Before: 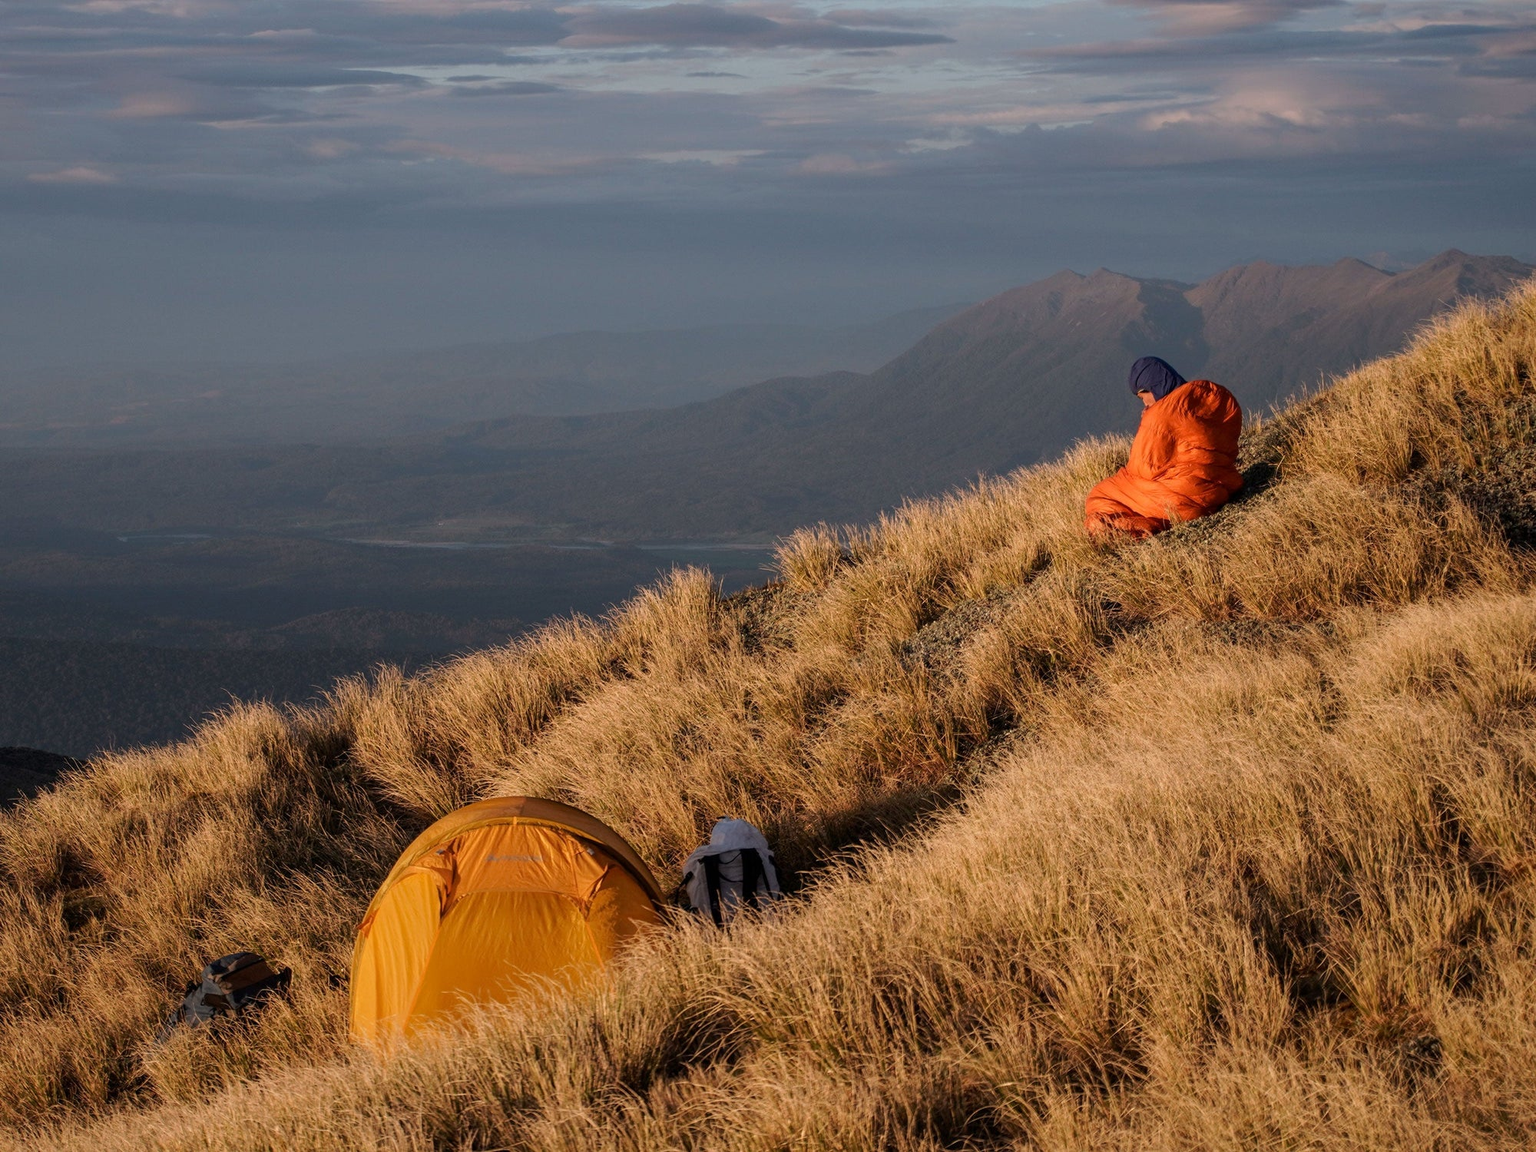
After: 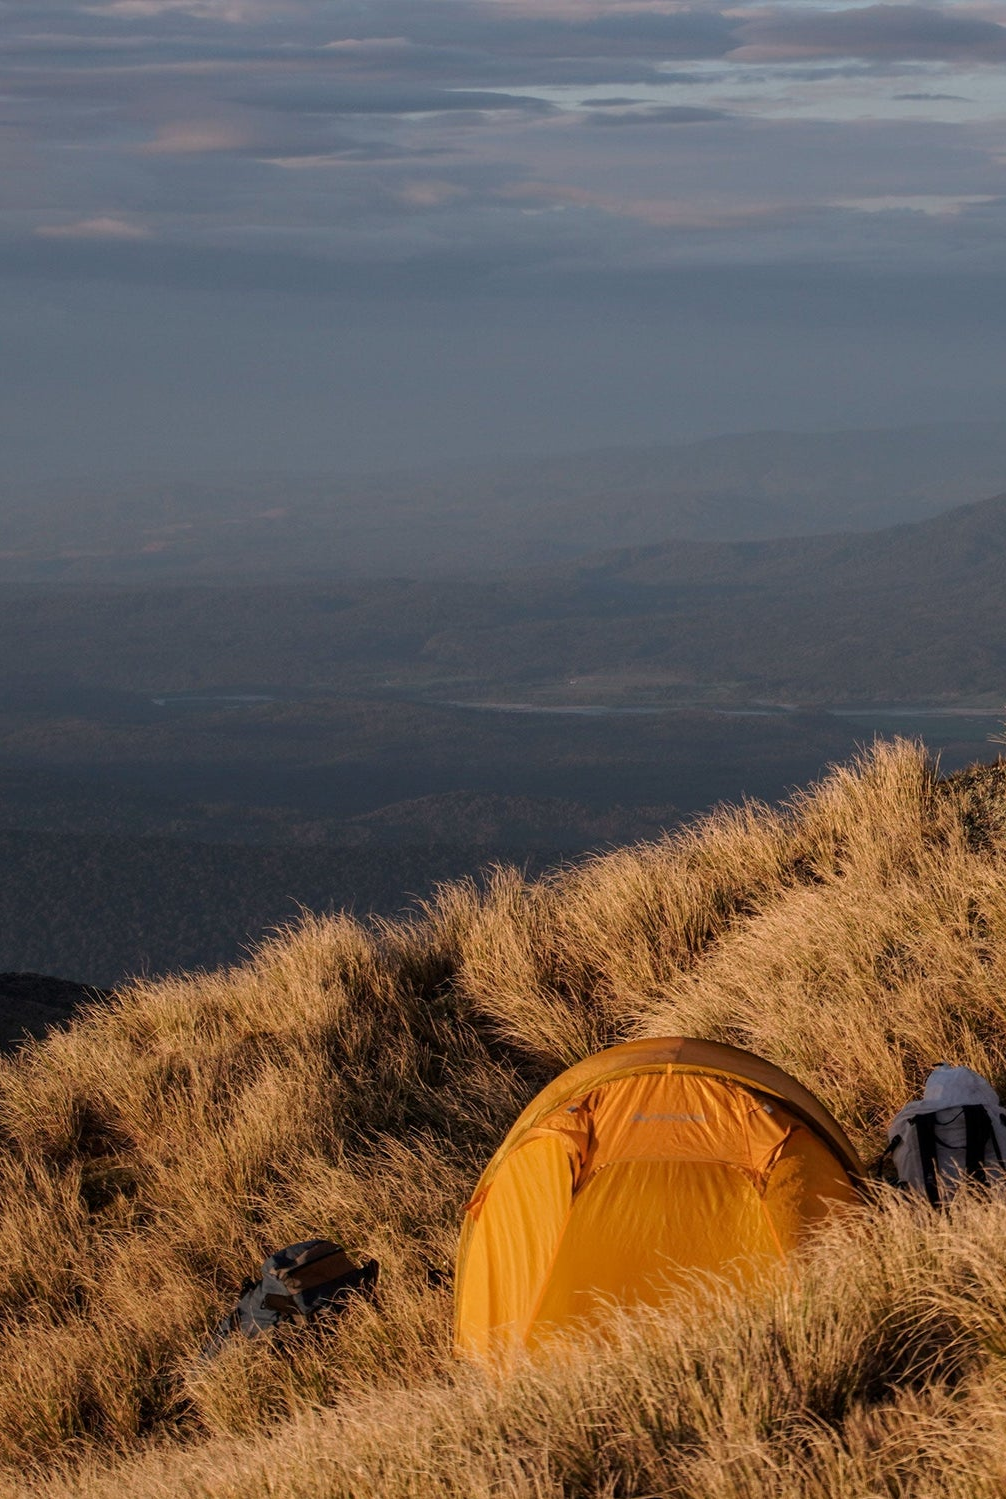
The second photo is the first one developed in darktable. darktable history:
crop and rotate: left 0.058%, top 0%, right 49.637%
